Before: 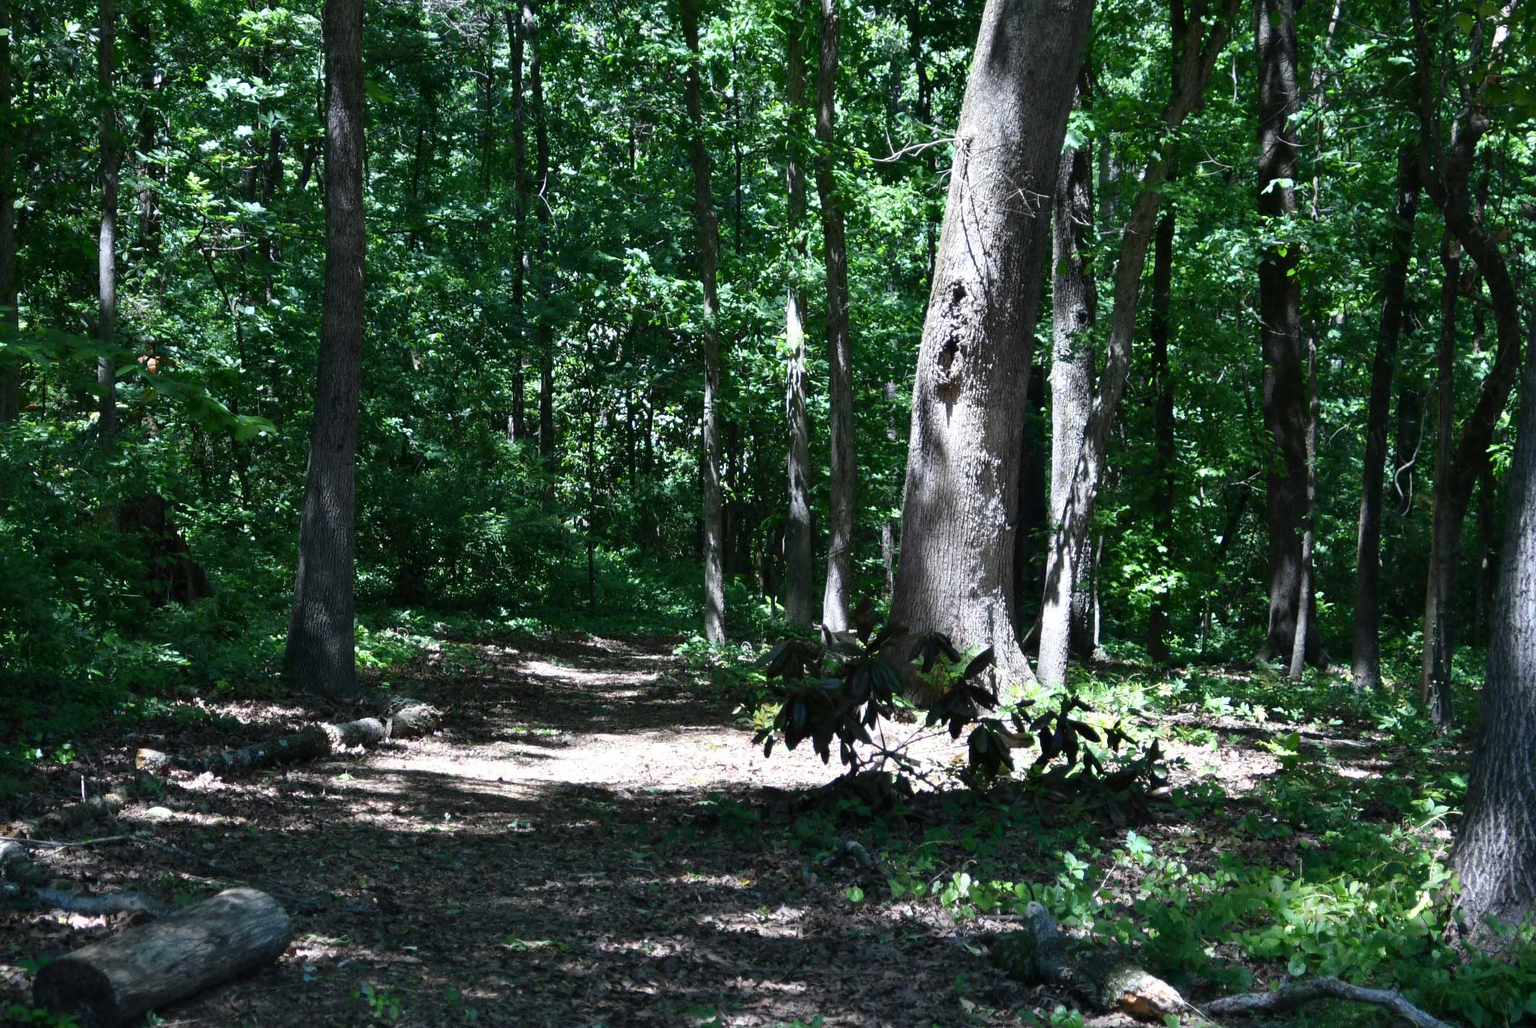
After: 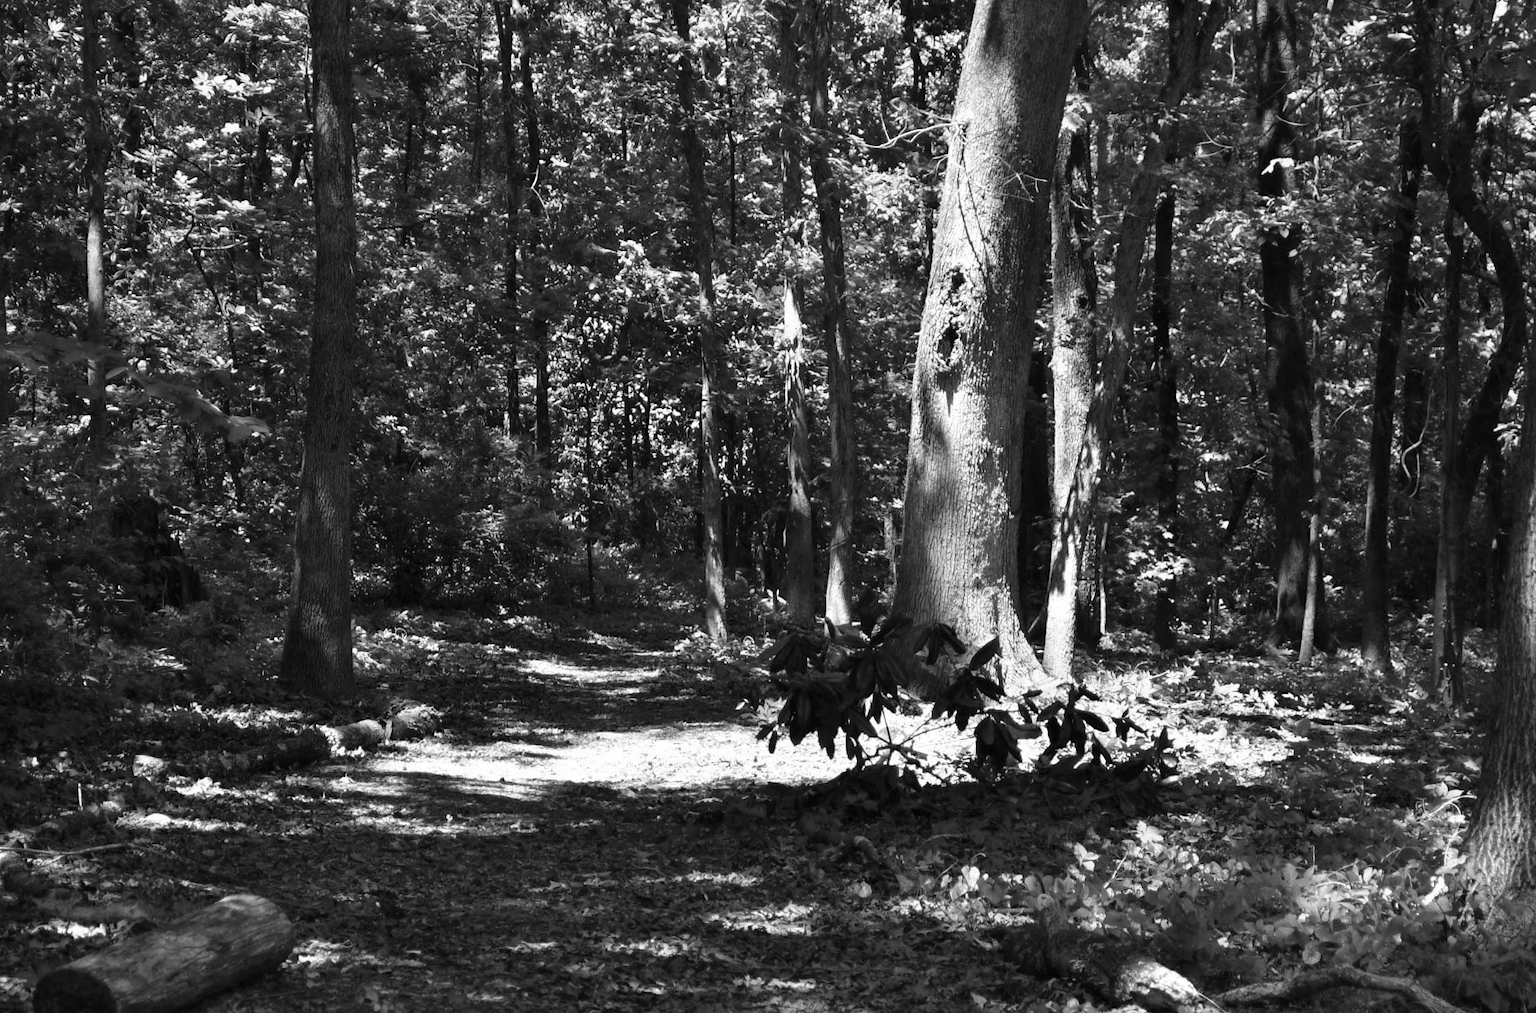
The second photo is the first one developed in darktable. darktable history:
monochrome: on, module defaults
rotate and perspective: rotation -1°, crop left 0.011, crop right 0.989, crop top 0.025, crop bottom 0.975
